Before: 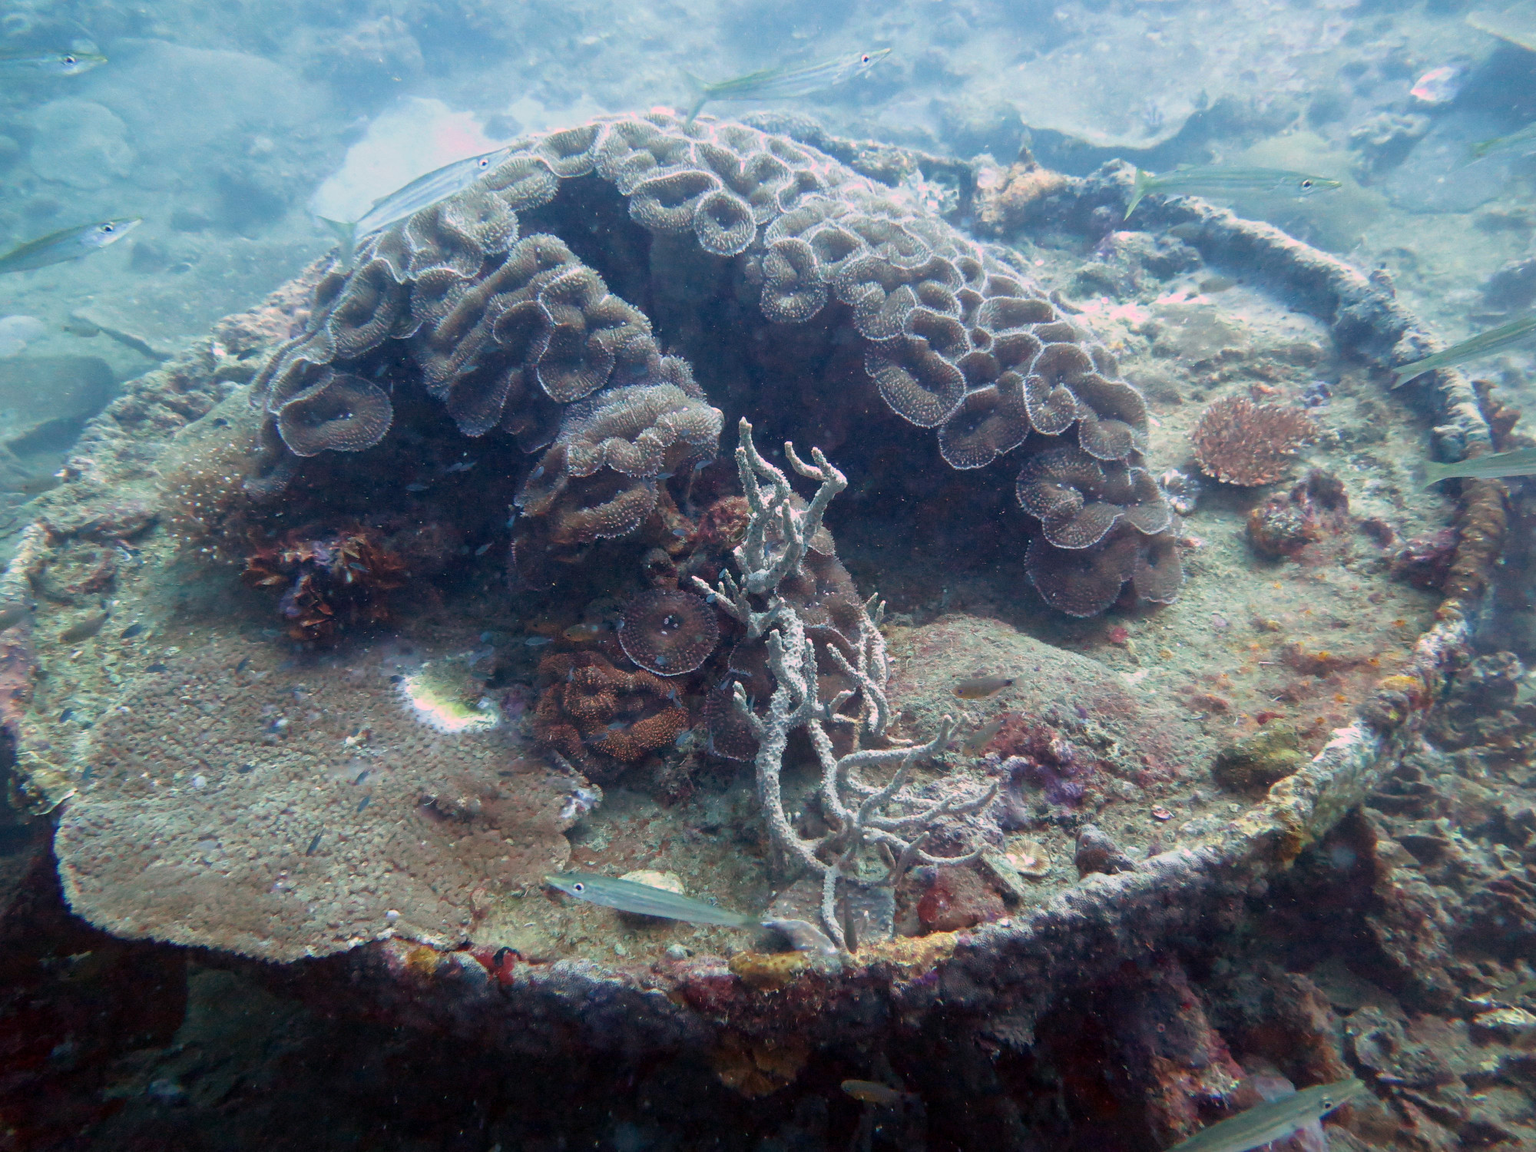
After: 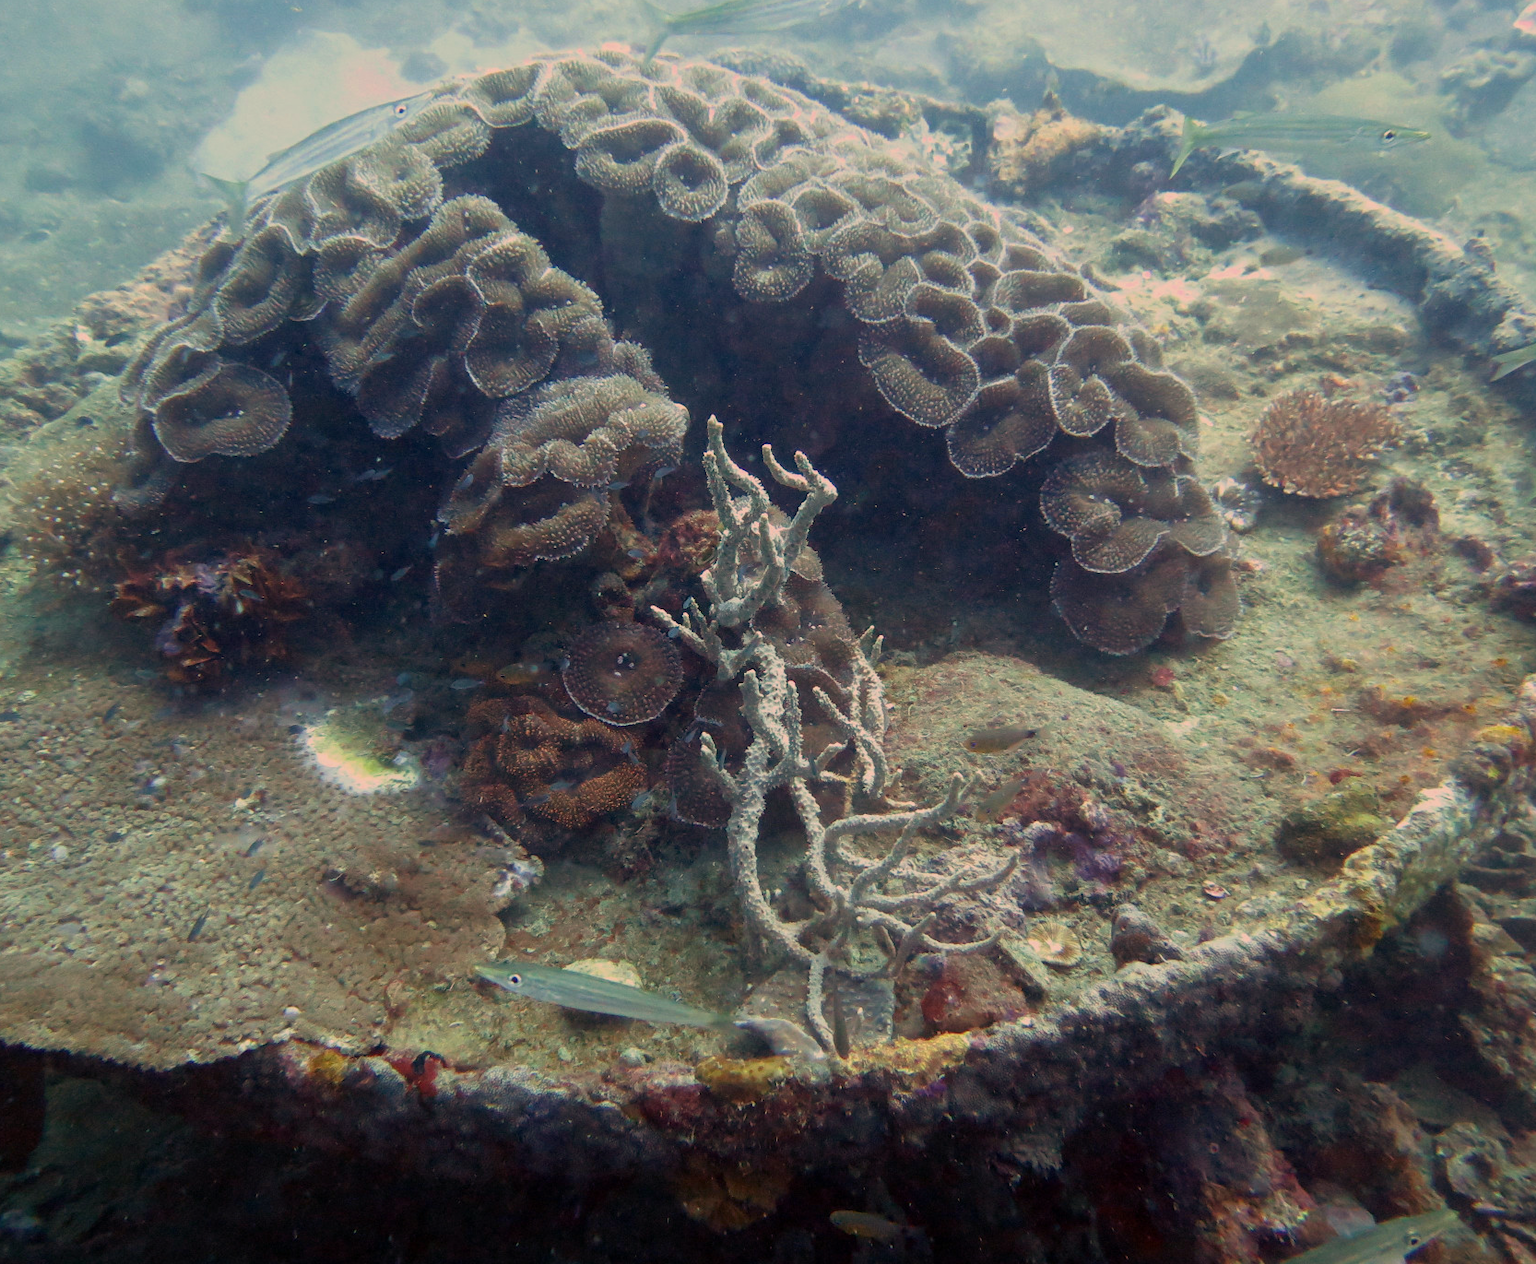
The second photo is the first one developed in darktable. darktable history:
crop: left 9.765%, top 6.205%, right 6.91%, bottom 2.288%
exposure: exposure -0.288 EV, compensate exposure bias true, compensate highlight preservation false
color correction: highlights a* 1.41, highlights b* 17.47
